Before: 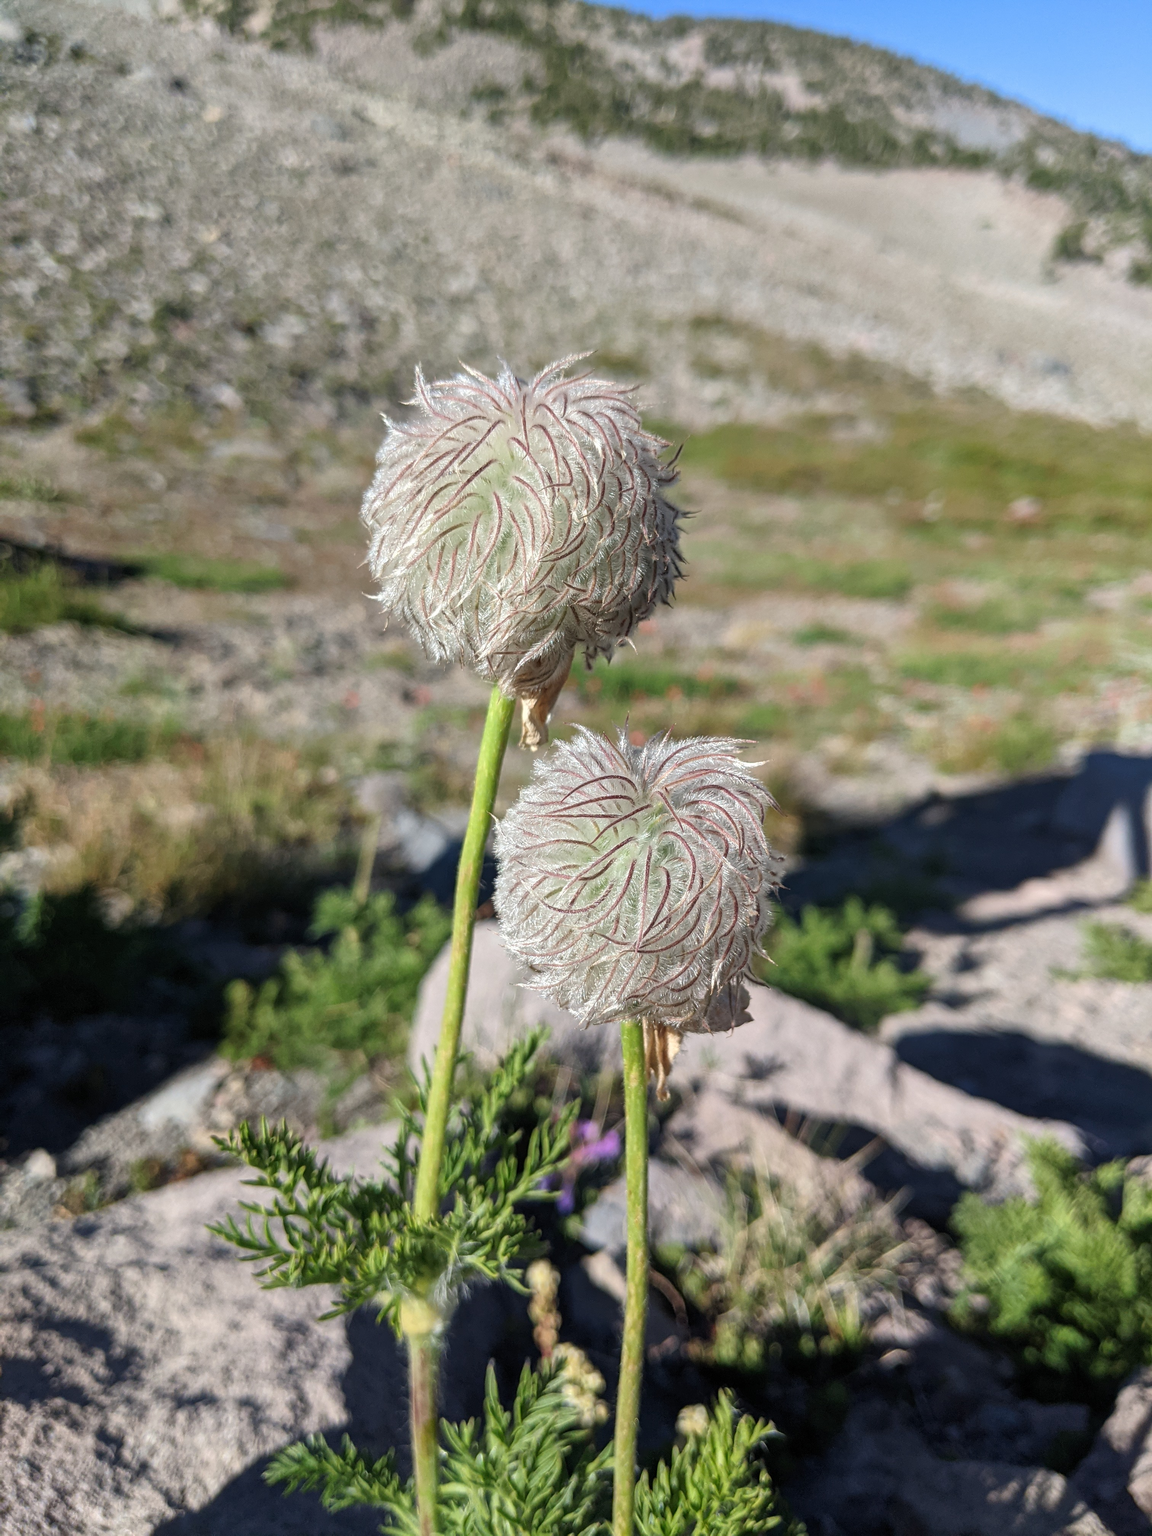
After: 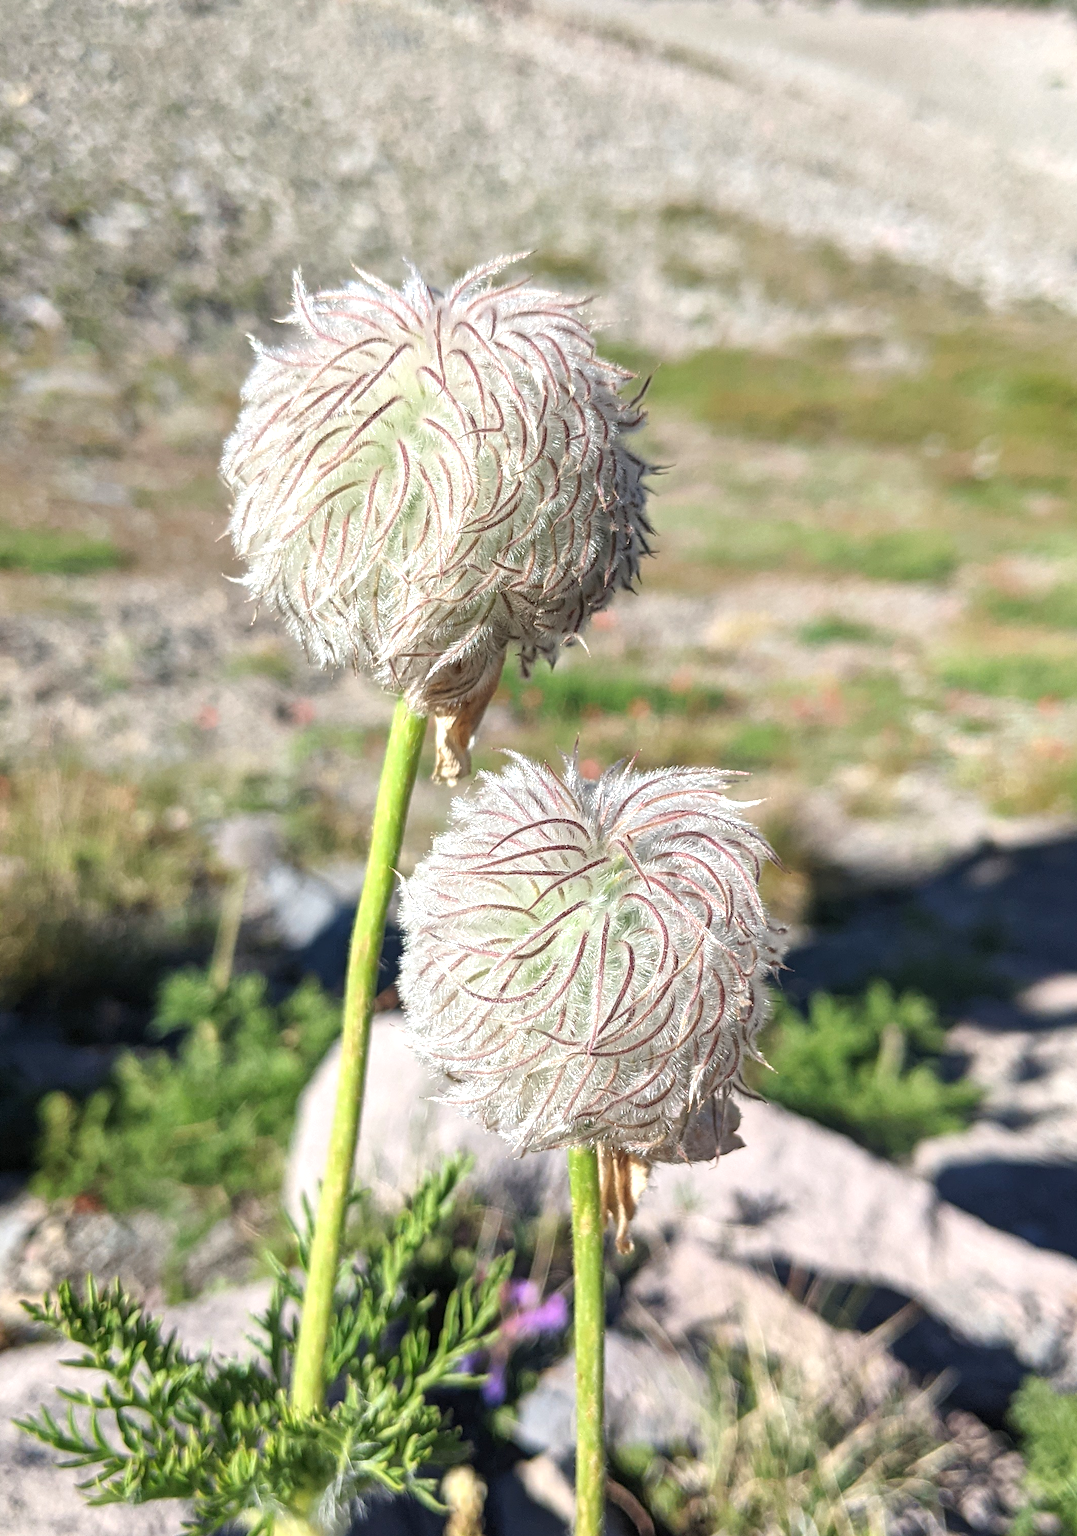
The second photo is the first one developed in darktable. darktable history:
crop and rotate: left 17.046%, top 10.659%, right 12.989%, bottom 14.553%
exposure: exposure 0.6 EV, compensate highlight preservation false
